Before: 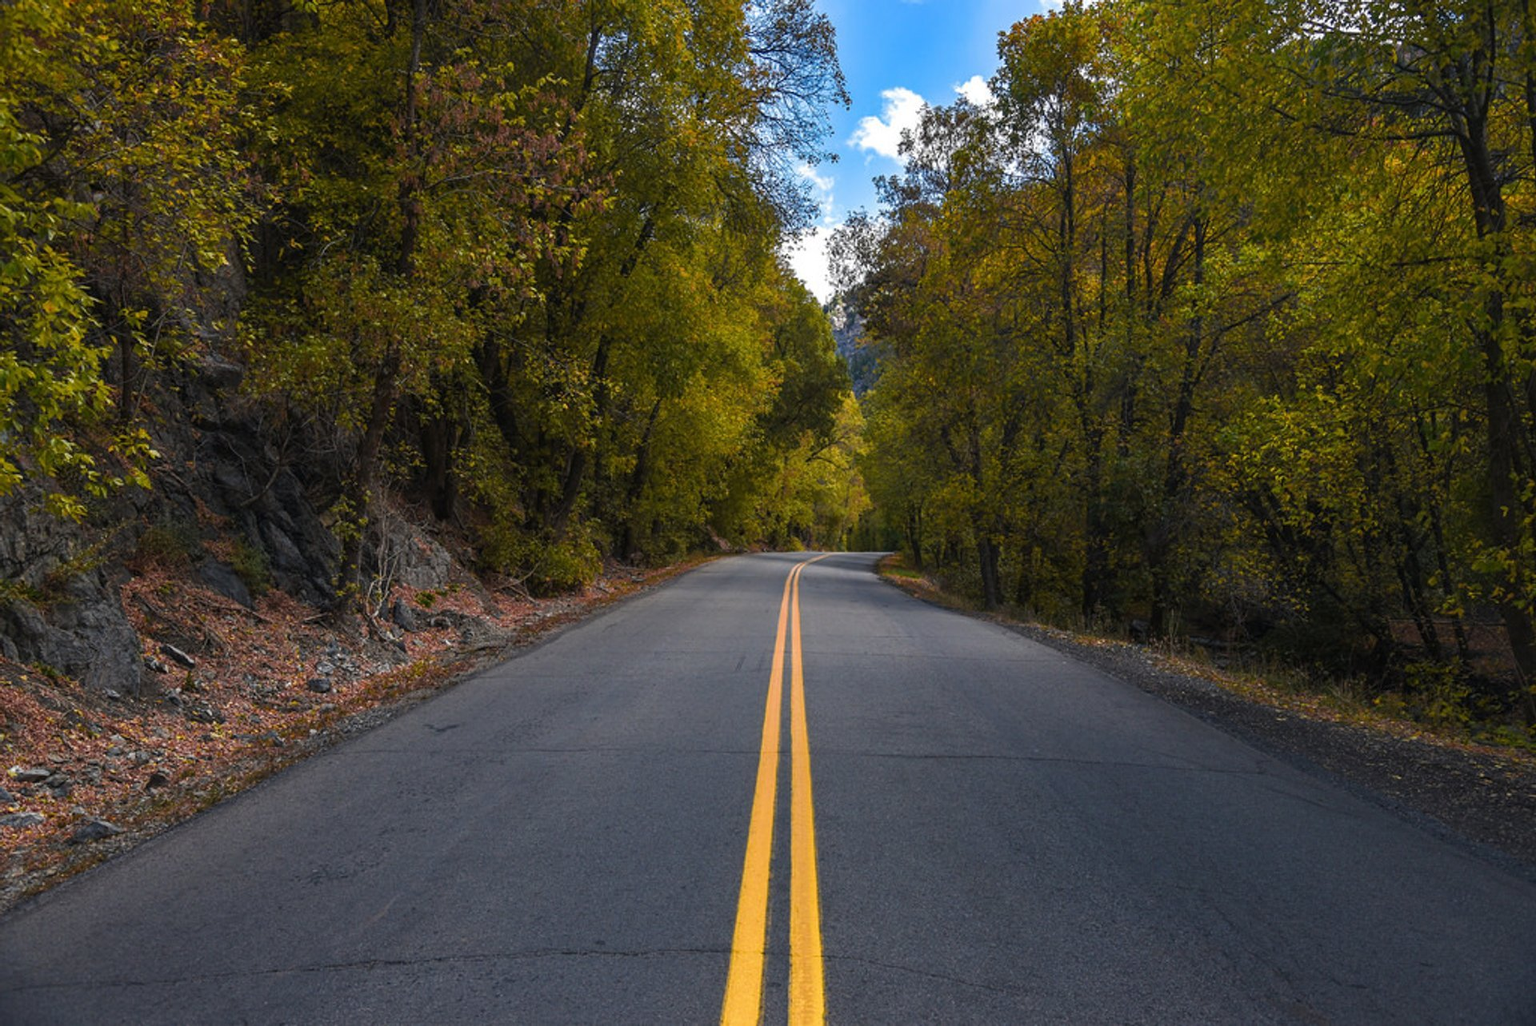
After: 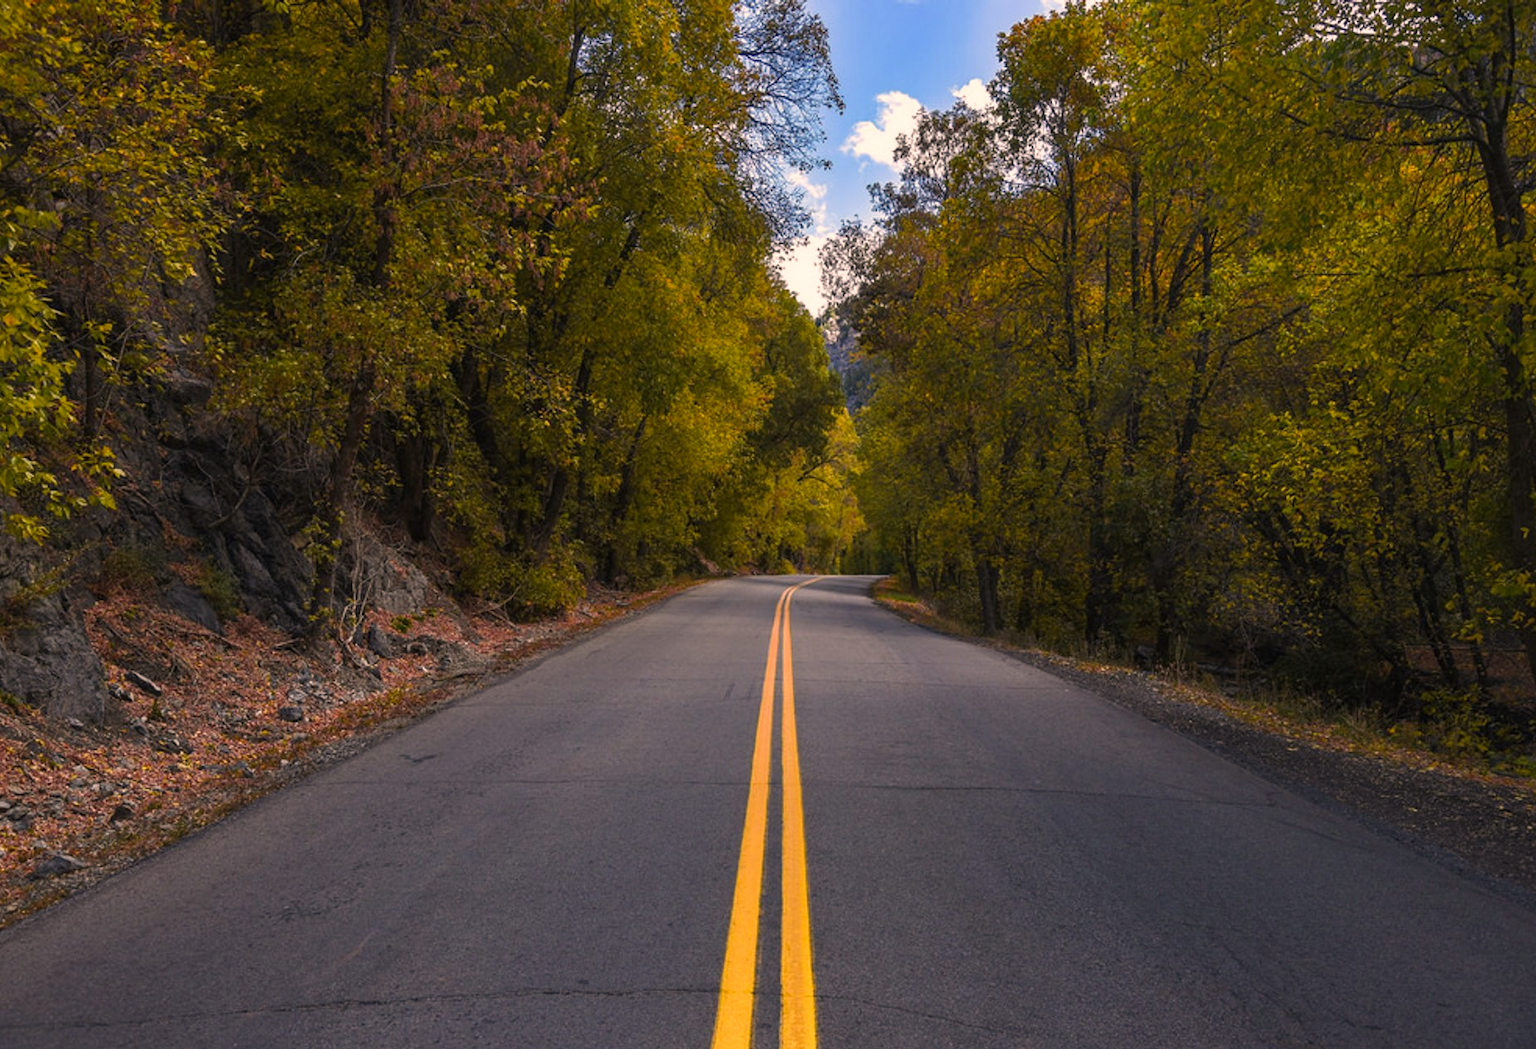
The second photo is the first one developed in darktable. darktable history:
color correction: highlights a* 11.6, highlights b* 12.15
crop and rotate: left 2.645%, right 1.271%, bottom 1.767%
